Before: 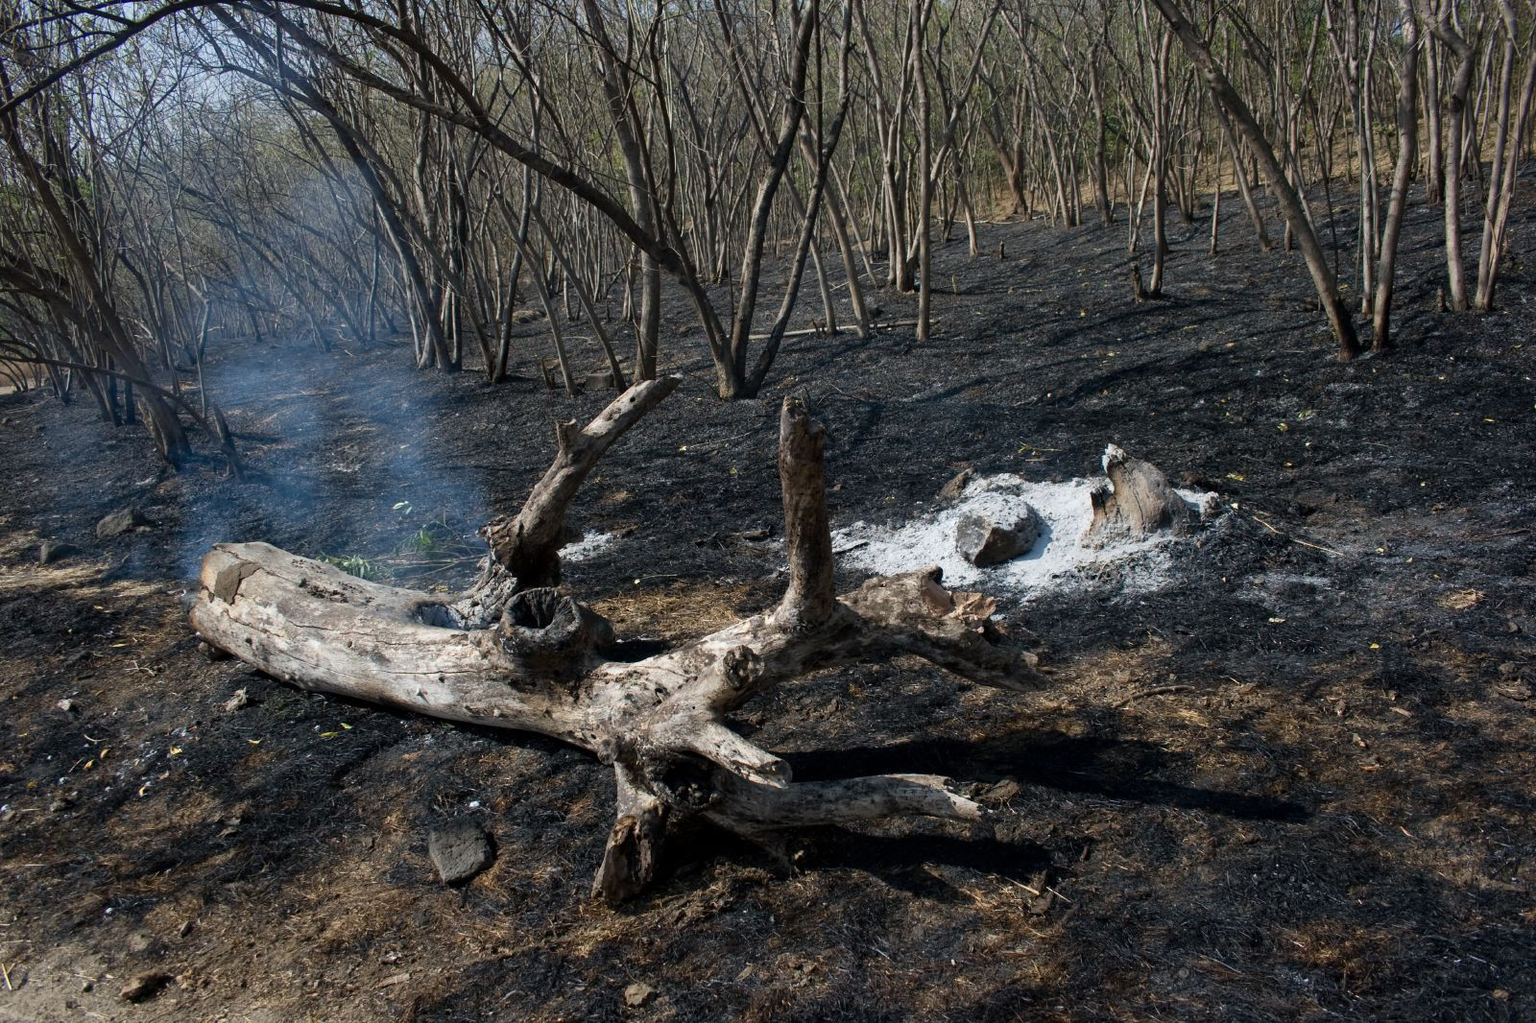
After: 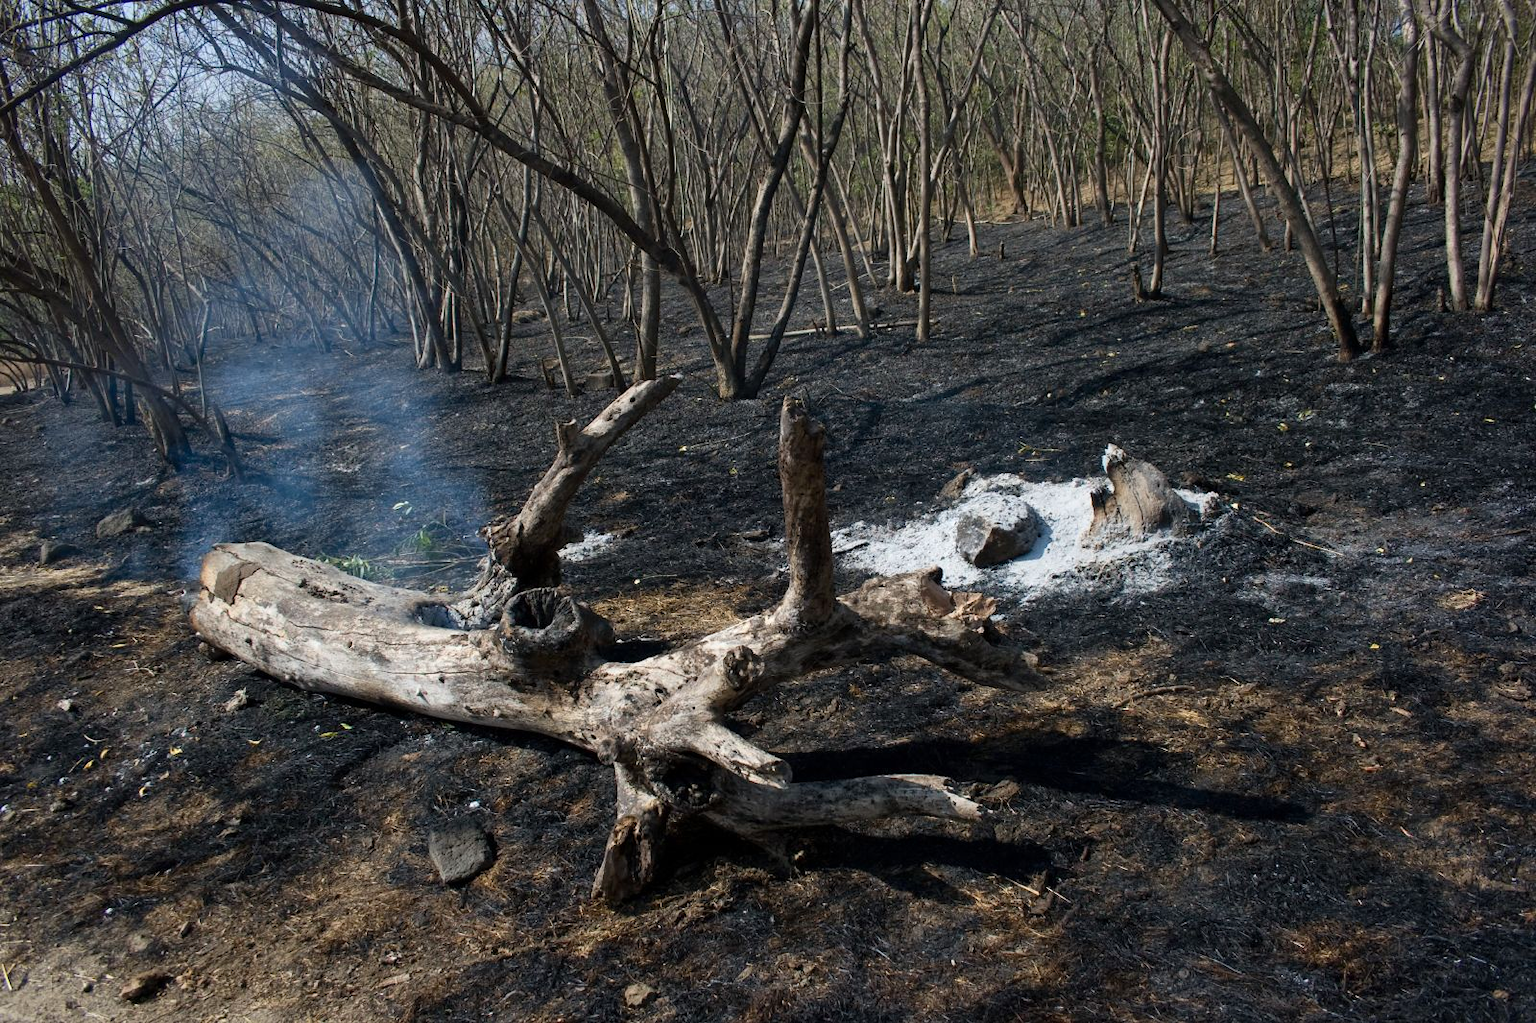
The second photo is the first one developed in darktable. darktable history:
contrast brightness saturation: contrast 0.097, brightness 0.029, saturation 0.09
